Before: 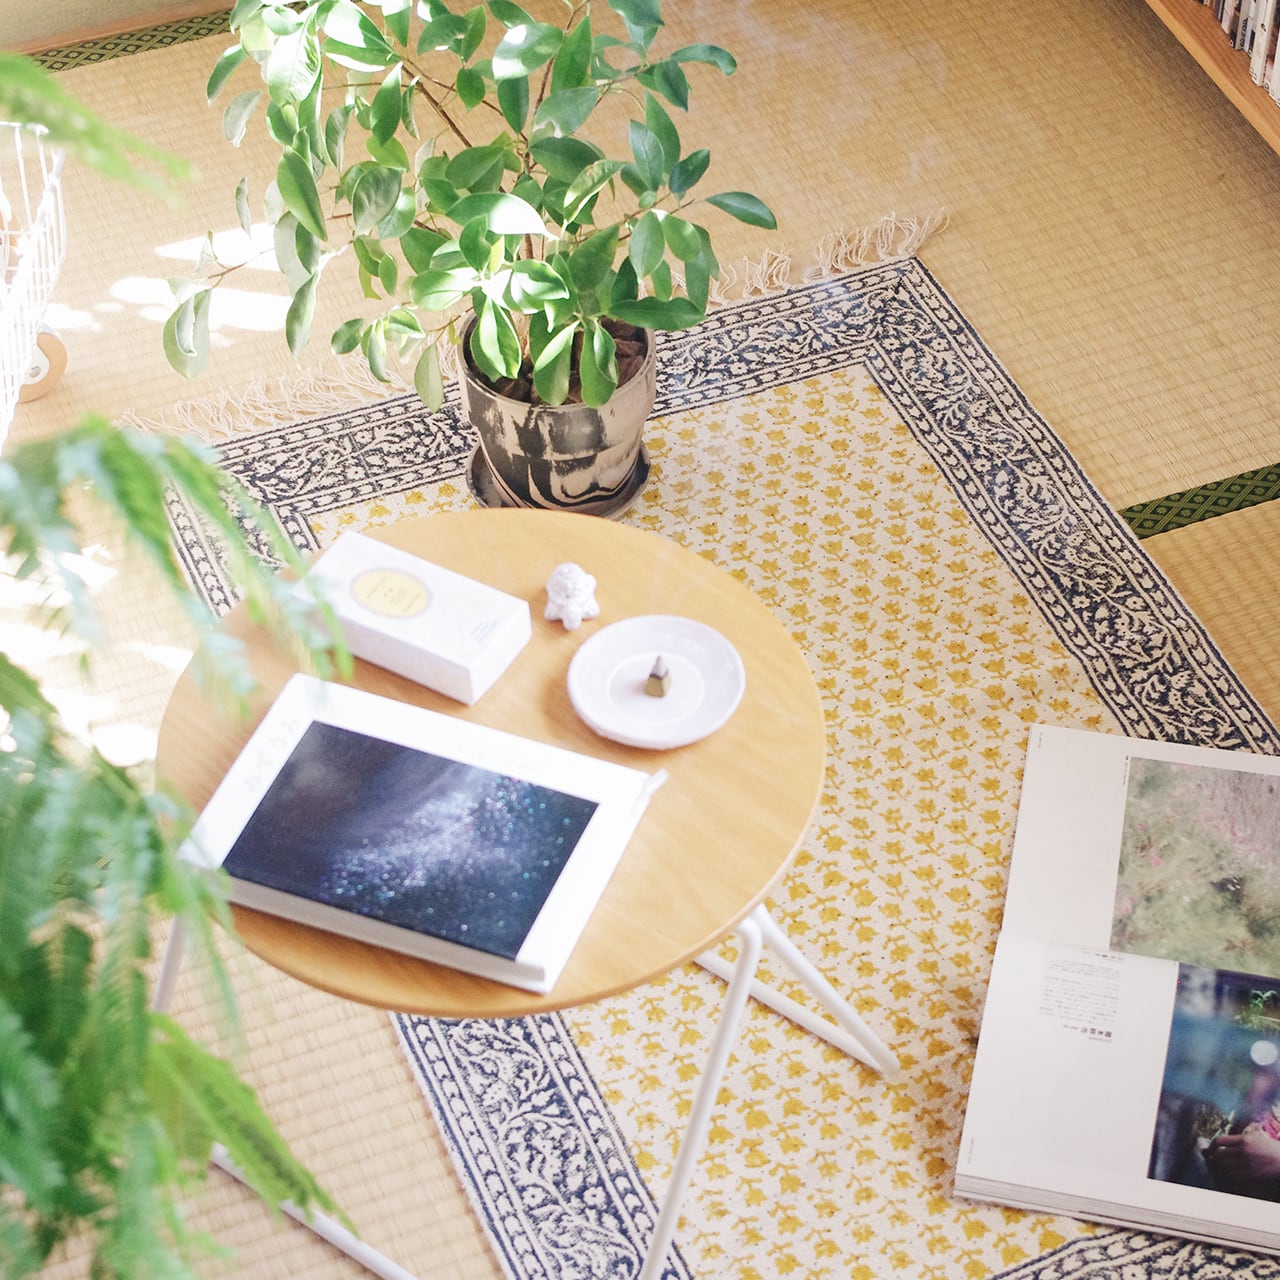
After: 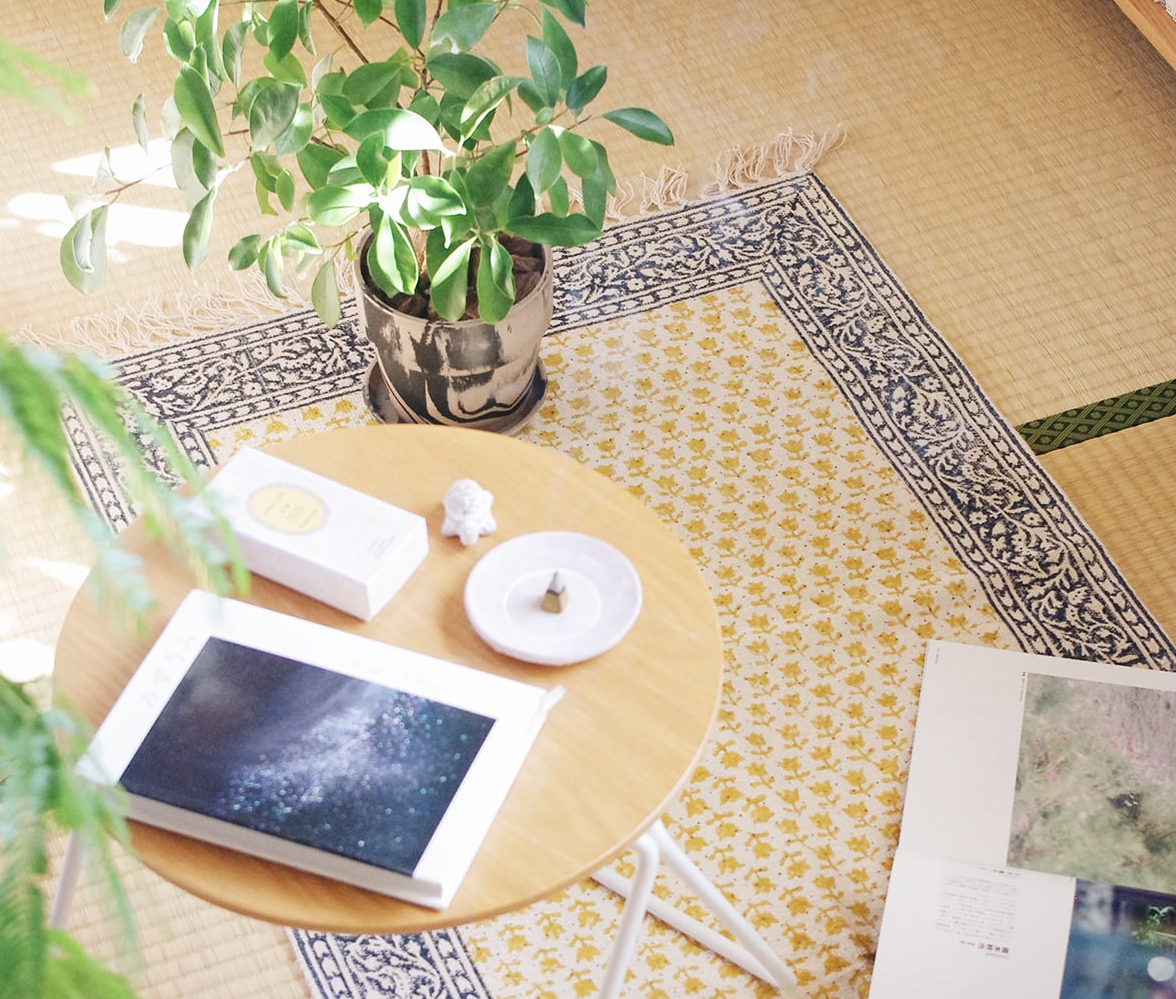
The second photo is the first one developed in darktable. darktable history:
crop: left 8.096%, top 6.571%, bottom 15.341%
color correction: highlights b* -0.035, saturation 0.982
